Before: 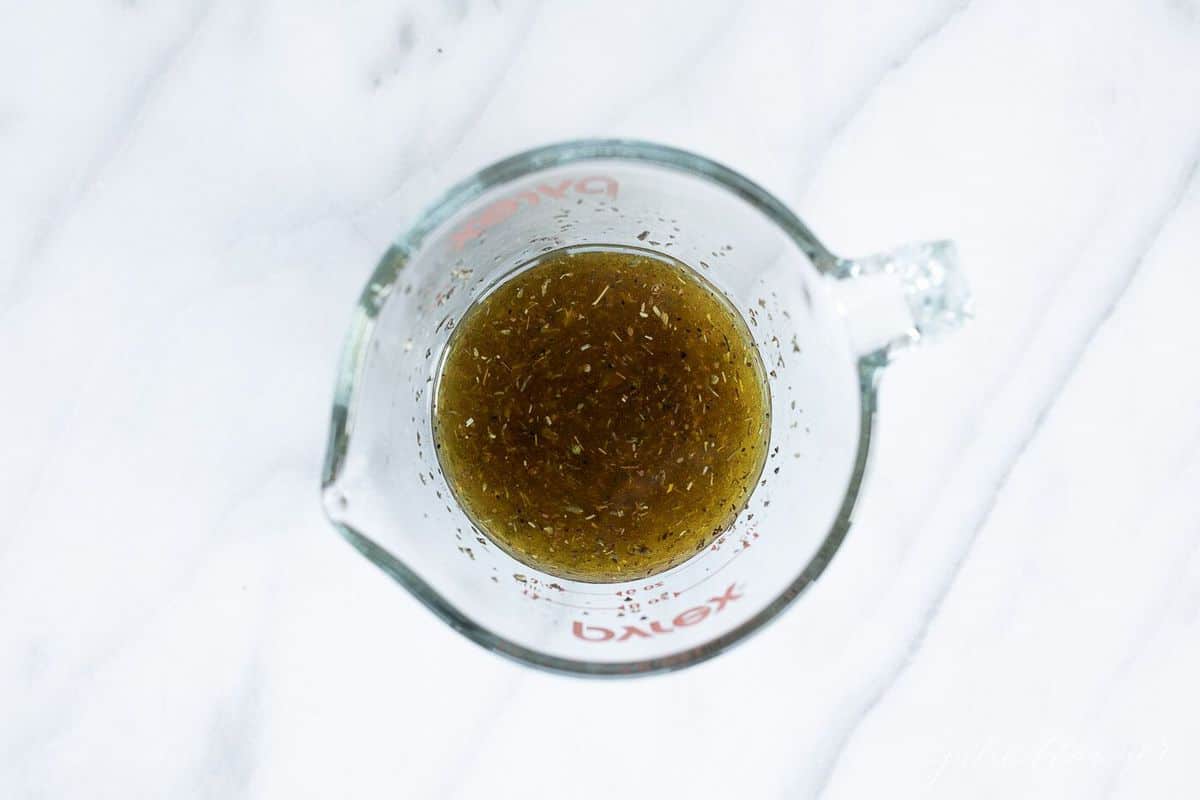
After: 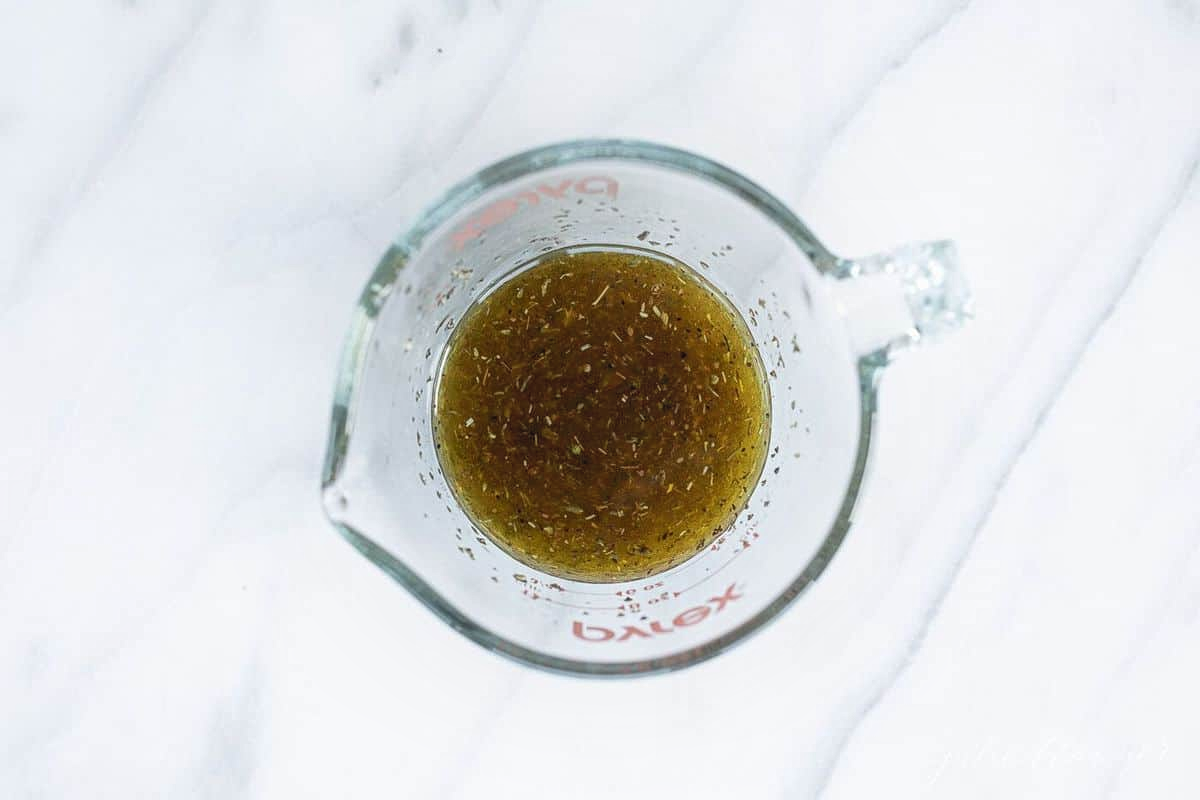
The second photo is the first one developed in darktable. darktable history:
contrast equalizer: octaves 7, y [[0.439, 0.44, 0.442, 0.457, 0.493, 0.498], [0.5 ×6], [0.5 ×6], [0 ×6], [0 ×6]]
local contrast: on, module defaults
